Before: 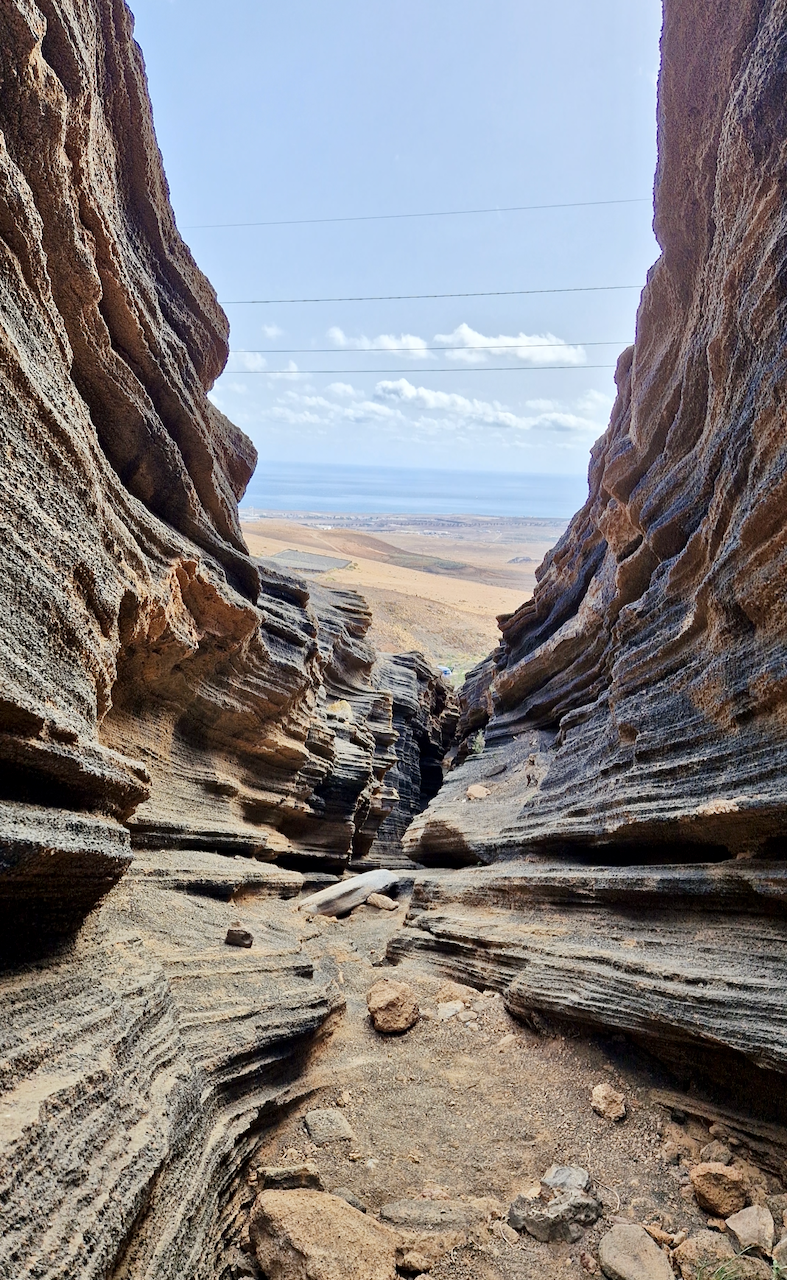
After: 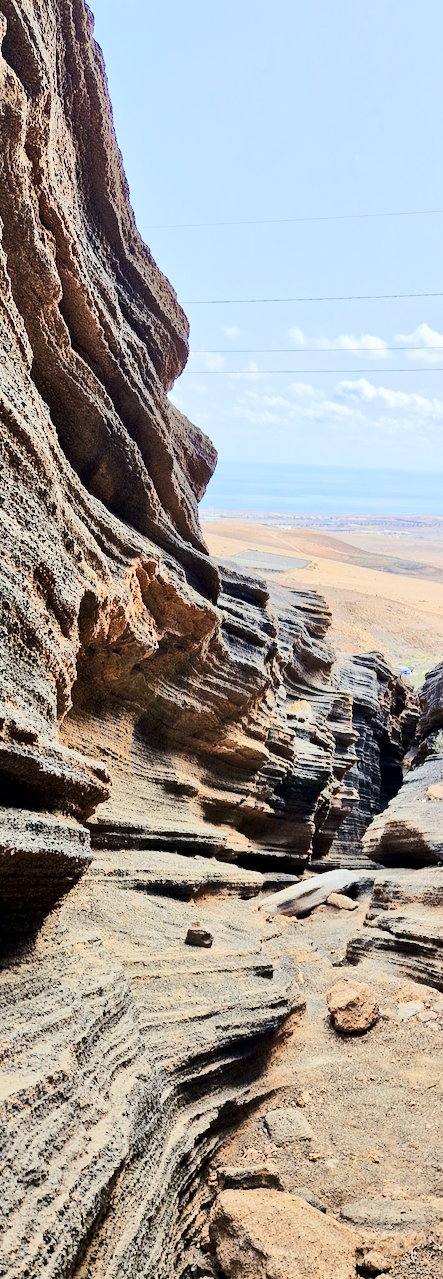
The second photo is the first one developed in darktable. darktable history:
crop: left 5.114%, right 38.589%
rgb curve: curves: ch0 [(0, 0) (0.284, 0.292) (0.505, 0.644) (1, 1)]; ch1 [(0, 0) (0.284, 0.292) (0.505, 0.644) (1, 1)]; ch2 [(0, 0) (0.284, 0.292) (0.505, 0.644) (1, 1)], compensate middle gray true
